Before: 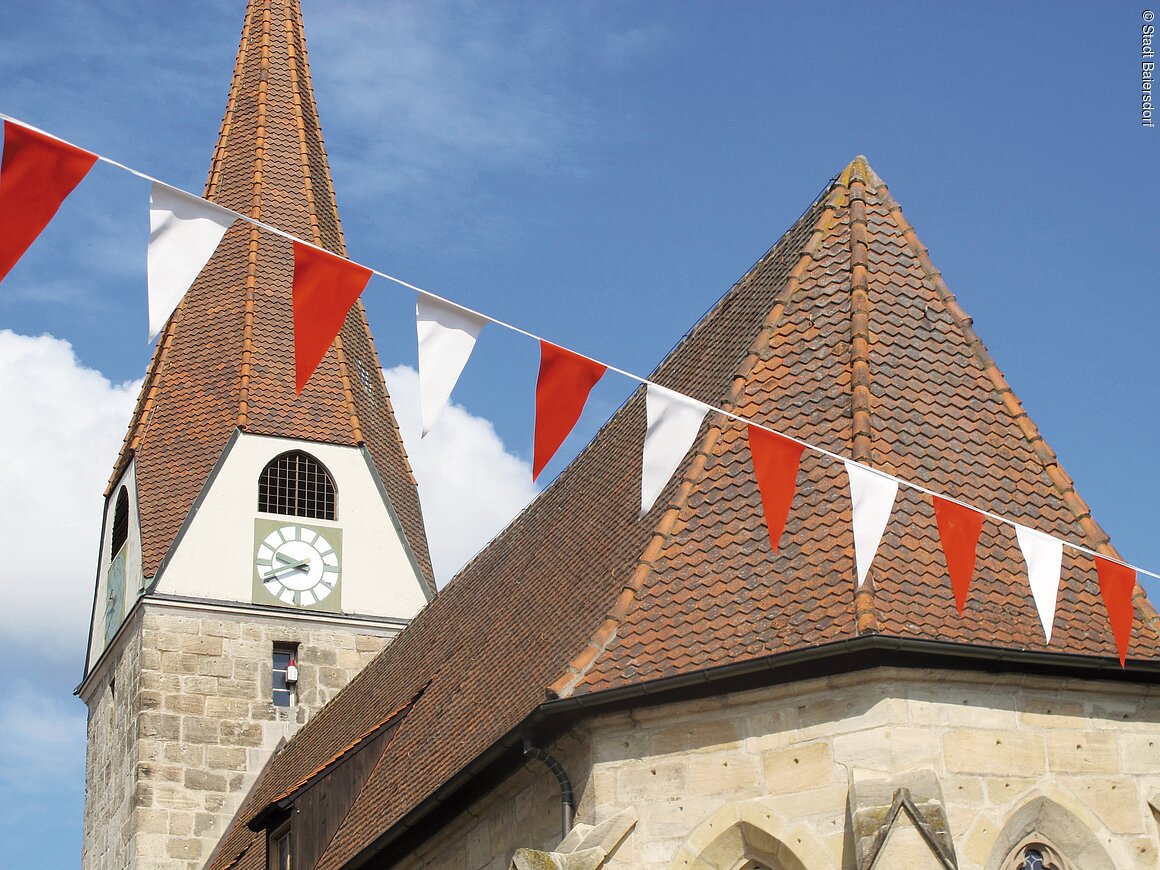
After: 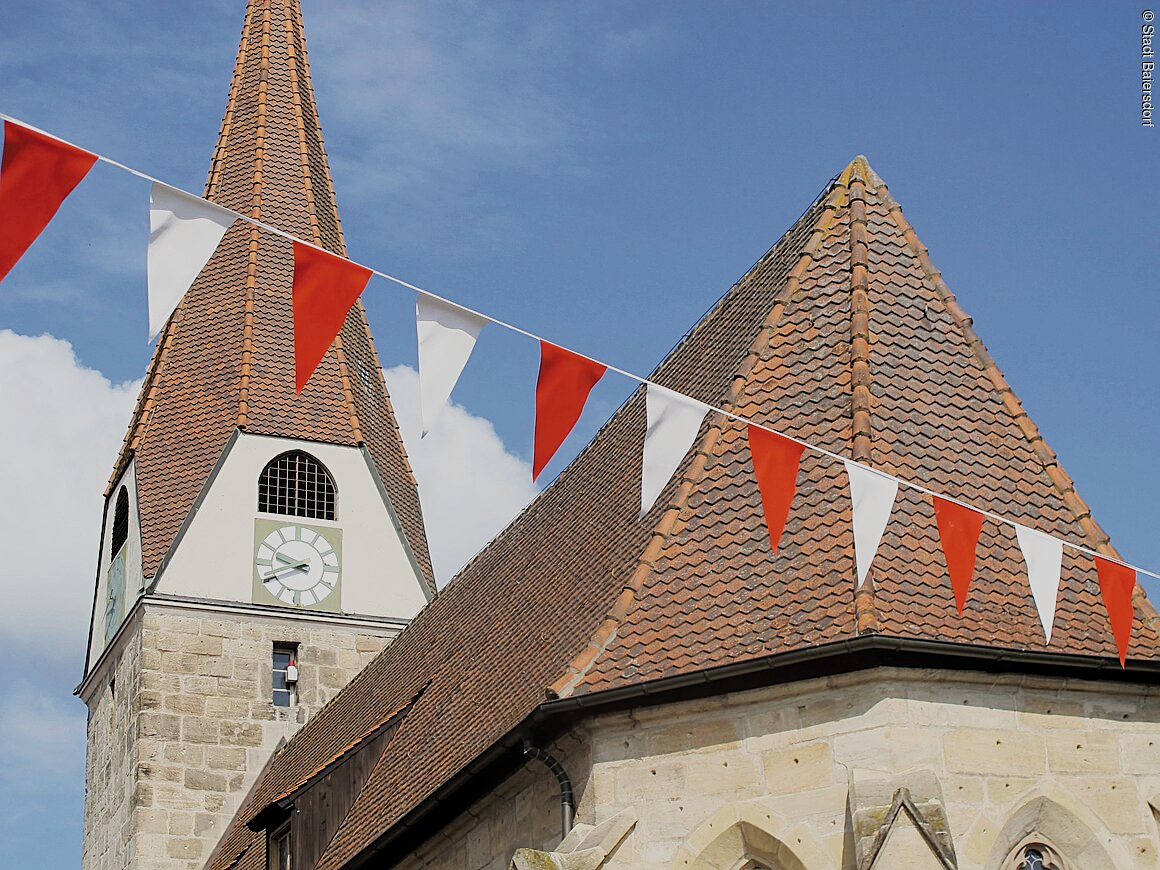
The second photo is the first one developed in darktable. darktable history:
filmic rgb: black relative exposure -7.65 EV, white relative exposure 4.56 EV, hardness 3.61, iterations of high-quality reconstruction 0
sharpen: on, module defaults
